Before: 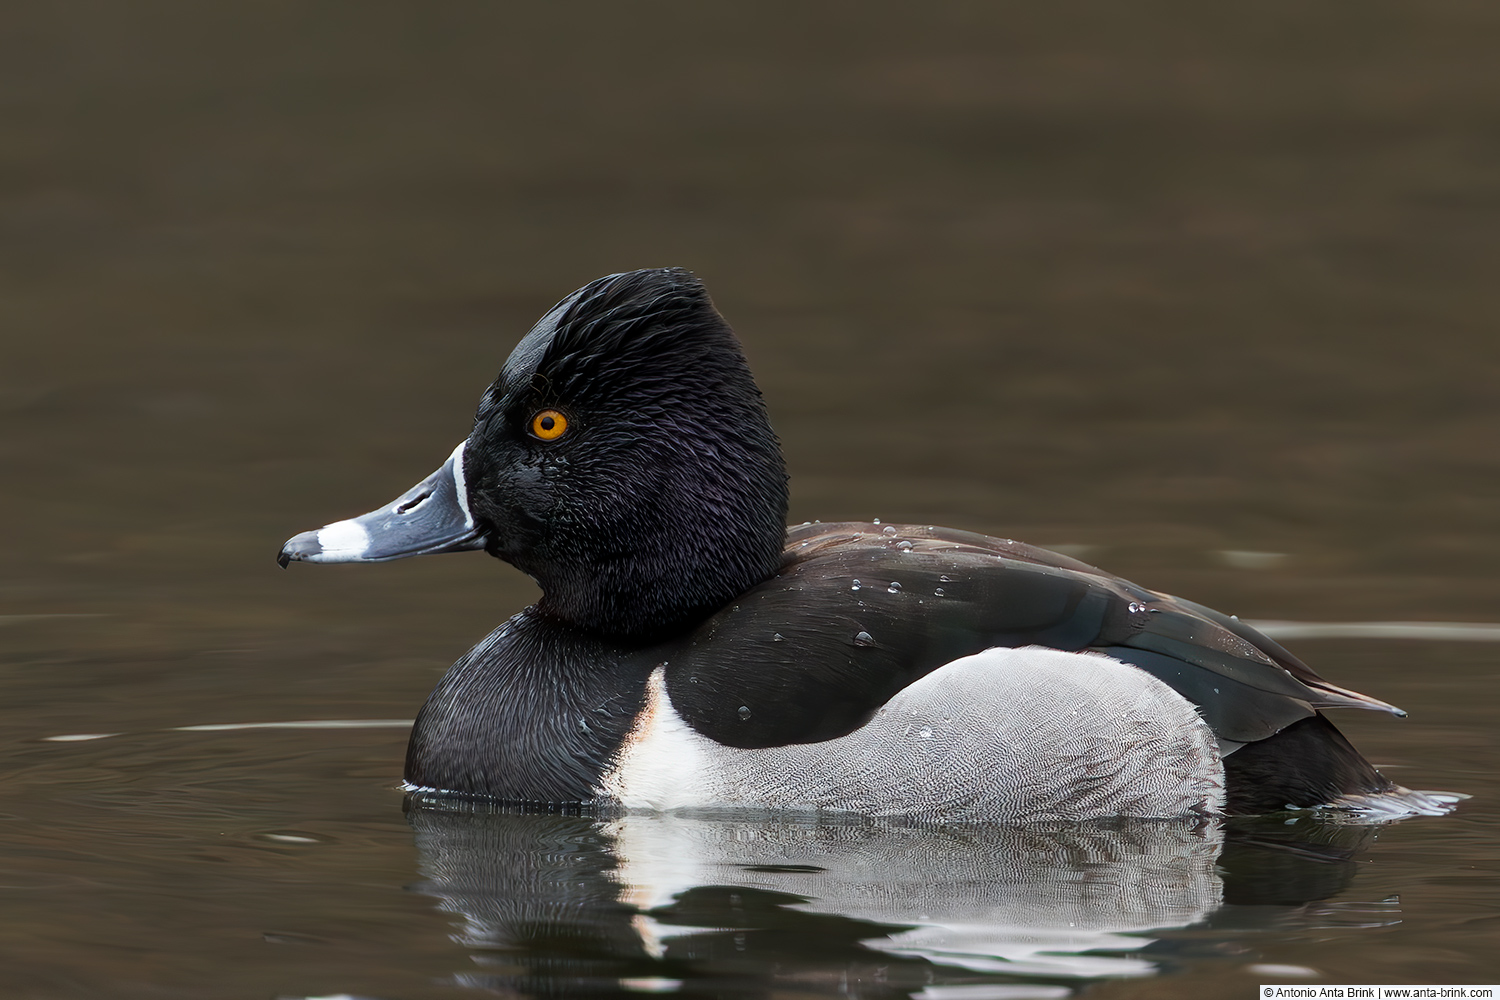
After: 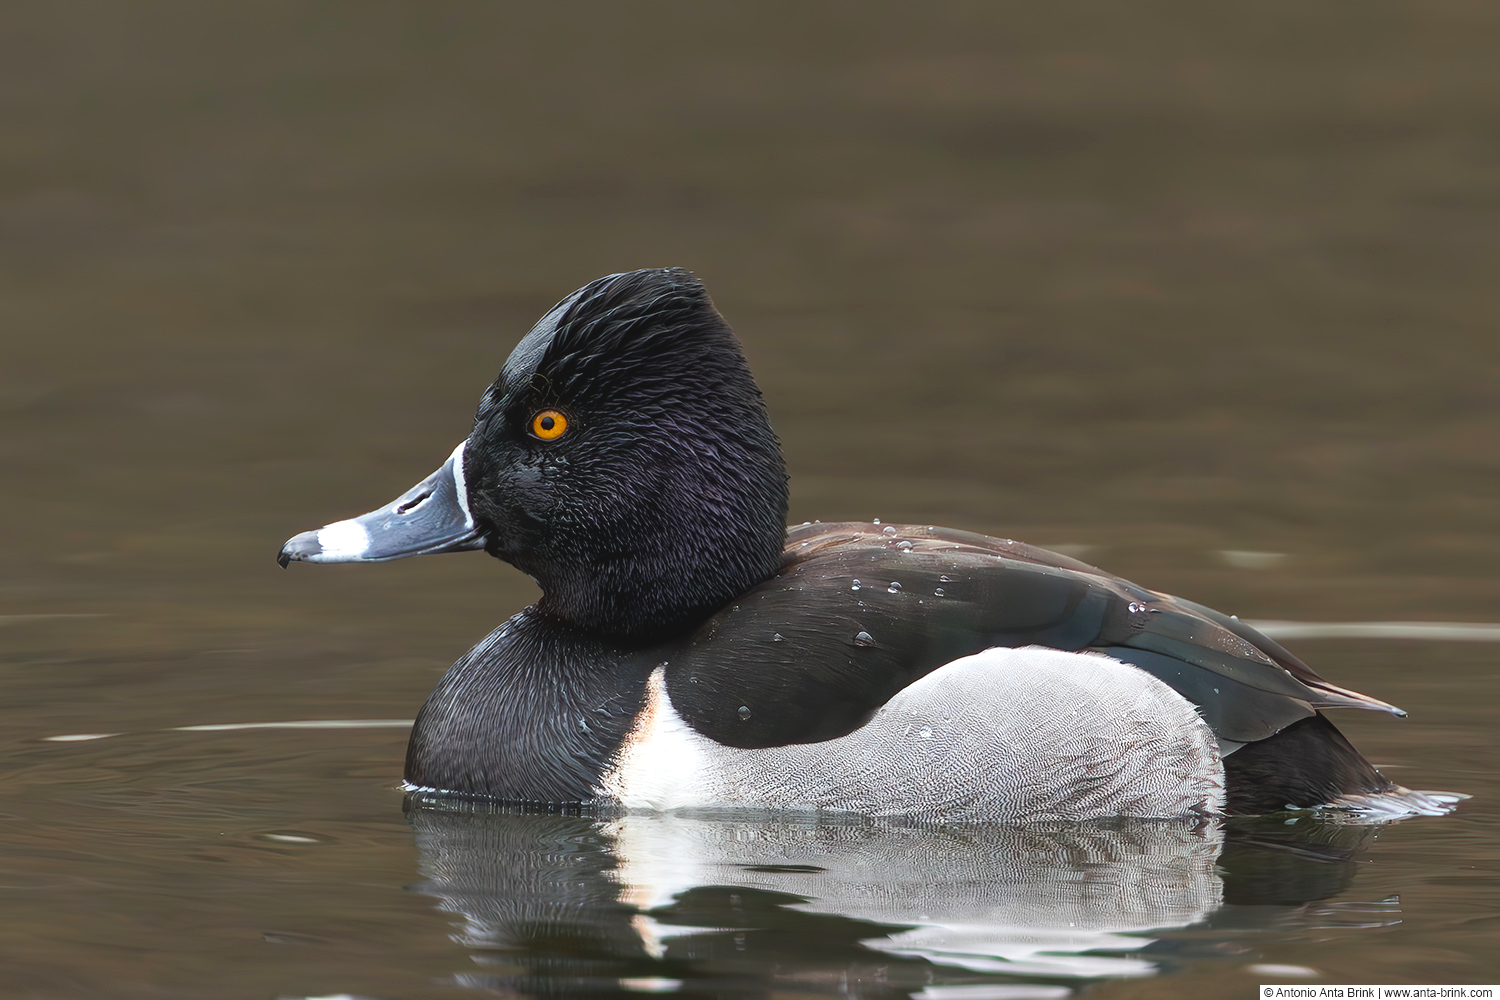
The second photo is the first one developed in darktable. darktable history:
exposure: black level correction 0, exposure 0.5 EV, compensate exposure bias true, compensate highlight preservation false
contrast brightness saturation: contrast -0.11
